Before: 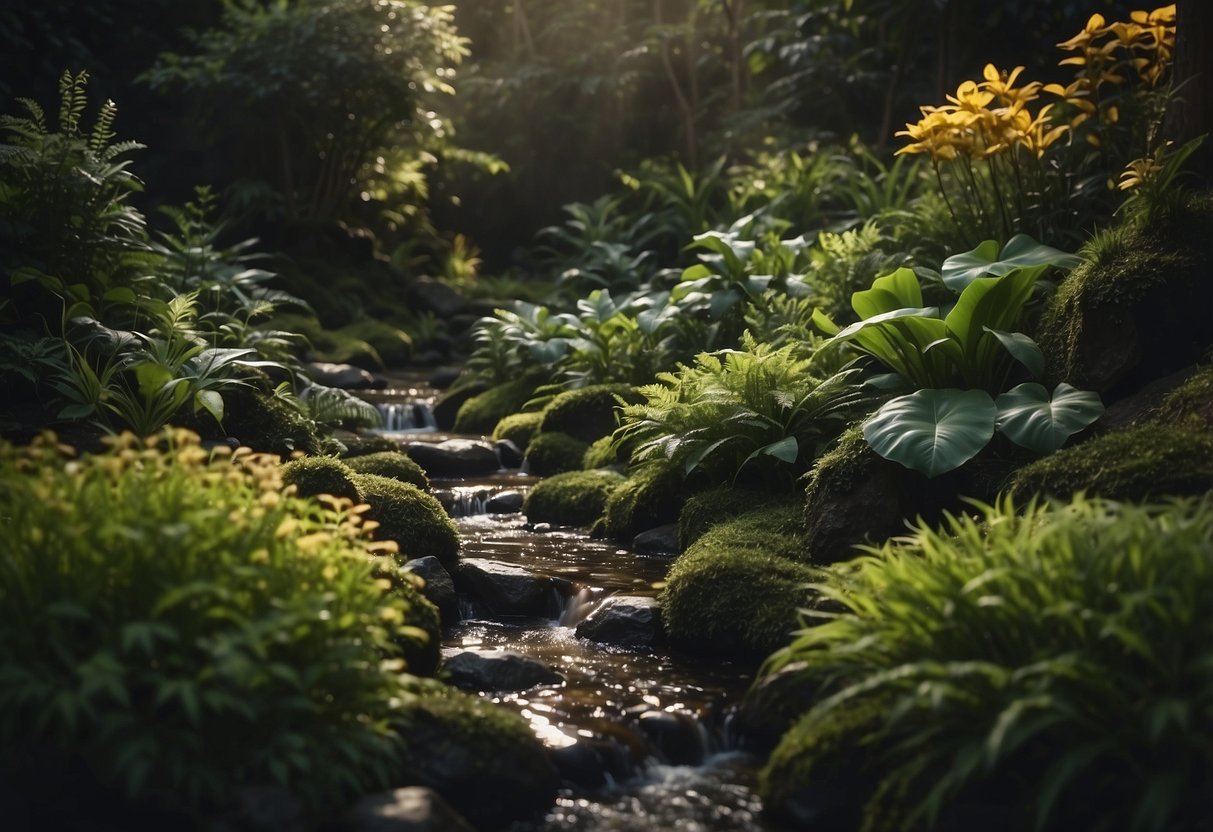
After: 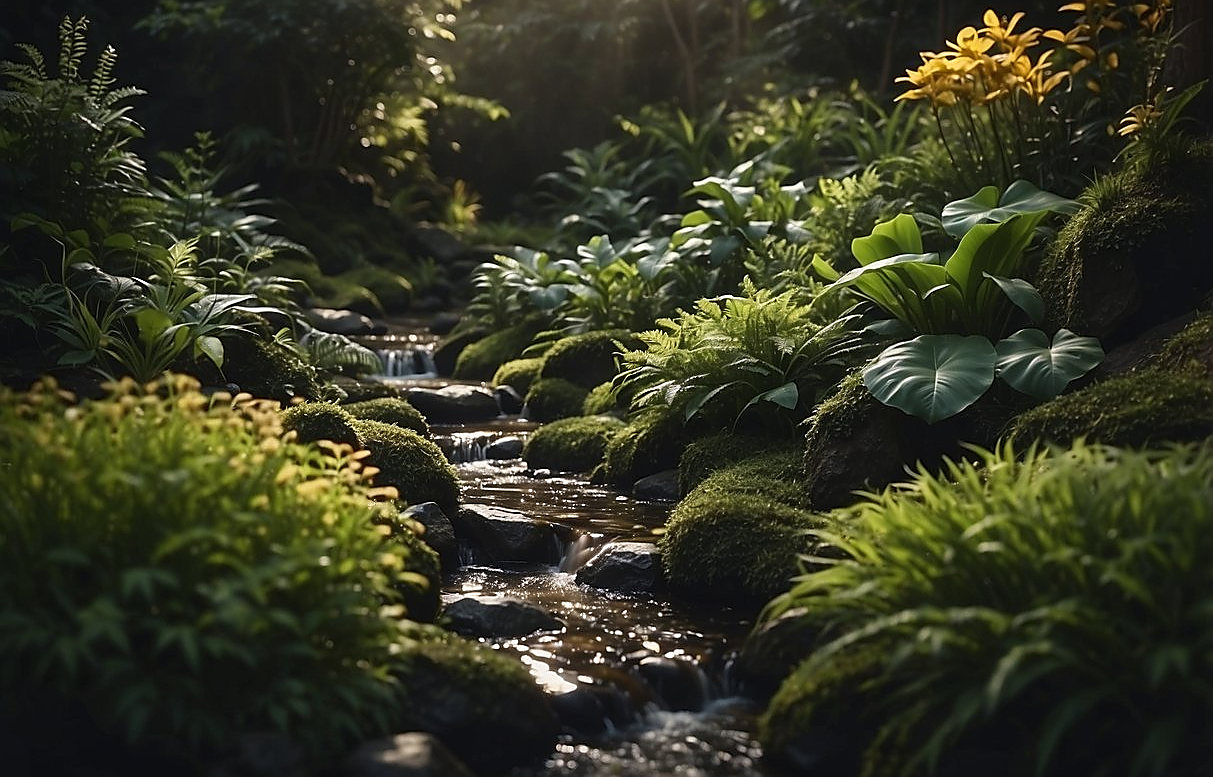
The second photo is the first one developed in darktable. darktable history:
crop and rotate: top 6.504%
sharpen: radius 1.387, amount 1.267, threshold 0.764
